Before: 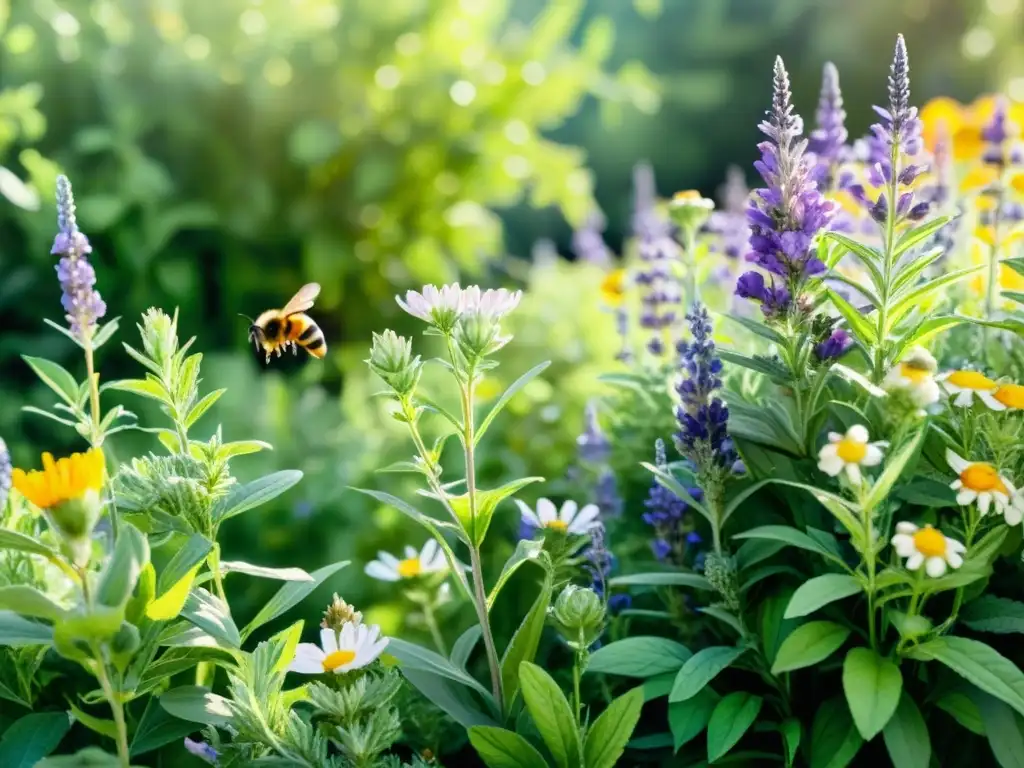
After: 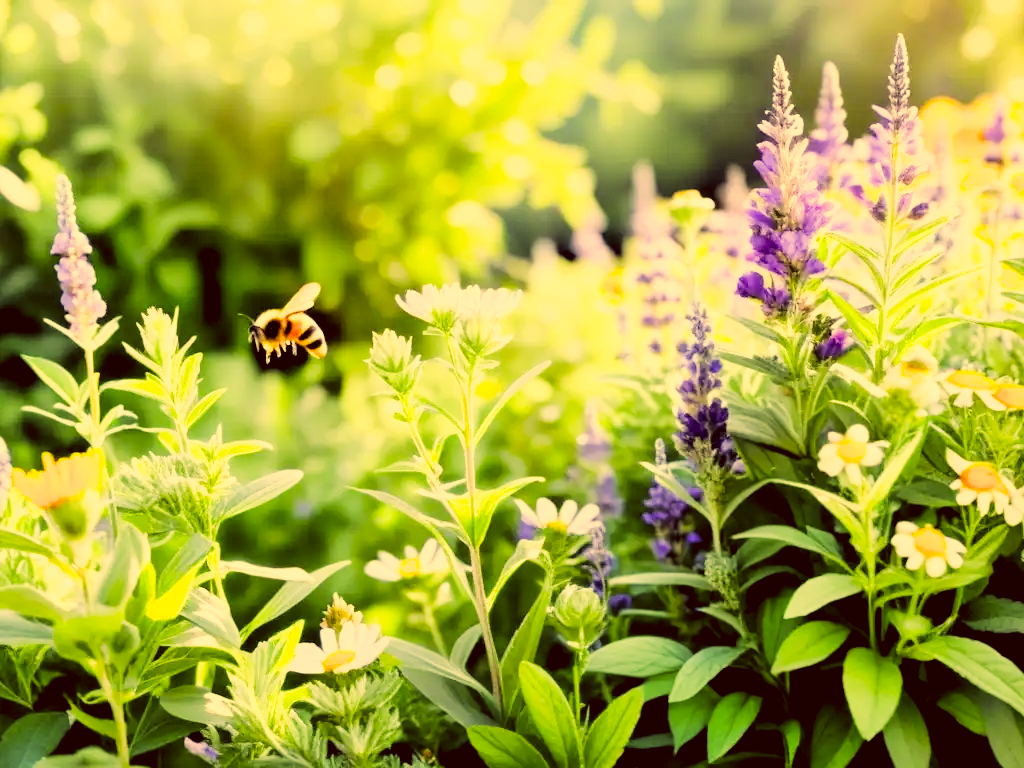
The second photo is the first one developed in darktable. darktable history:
exposure: black level correction 0, exposure 1.1 EV, compensate highlight preservation false
filmic rgb: black relative exposure -5 EV, hardness 2.88, contrast 1.3, highlights saturation mix -30%
color correction: highlights a* 10.12, highlights b* 39.04, shadows a* 14.62, shadows b* 3.37
